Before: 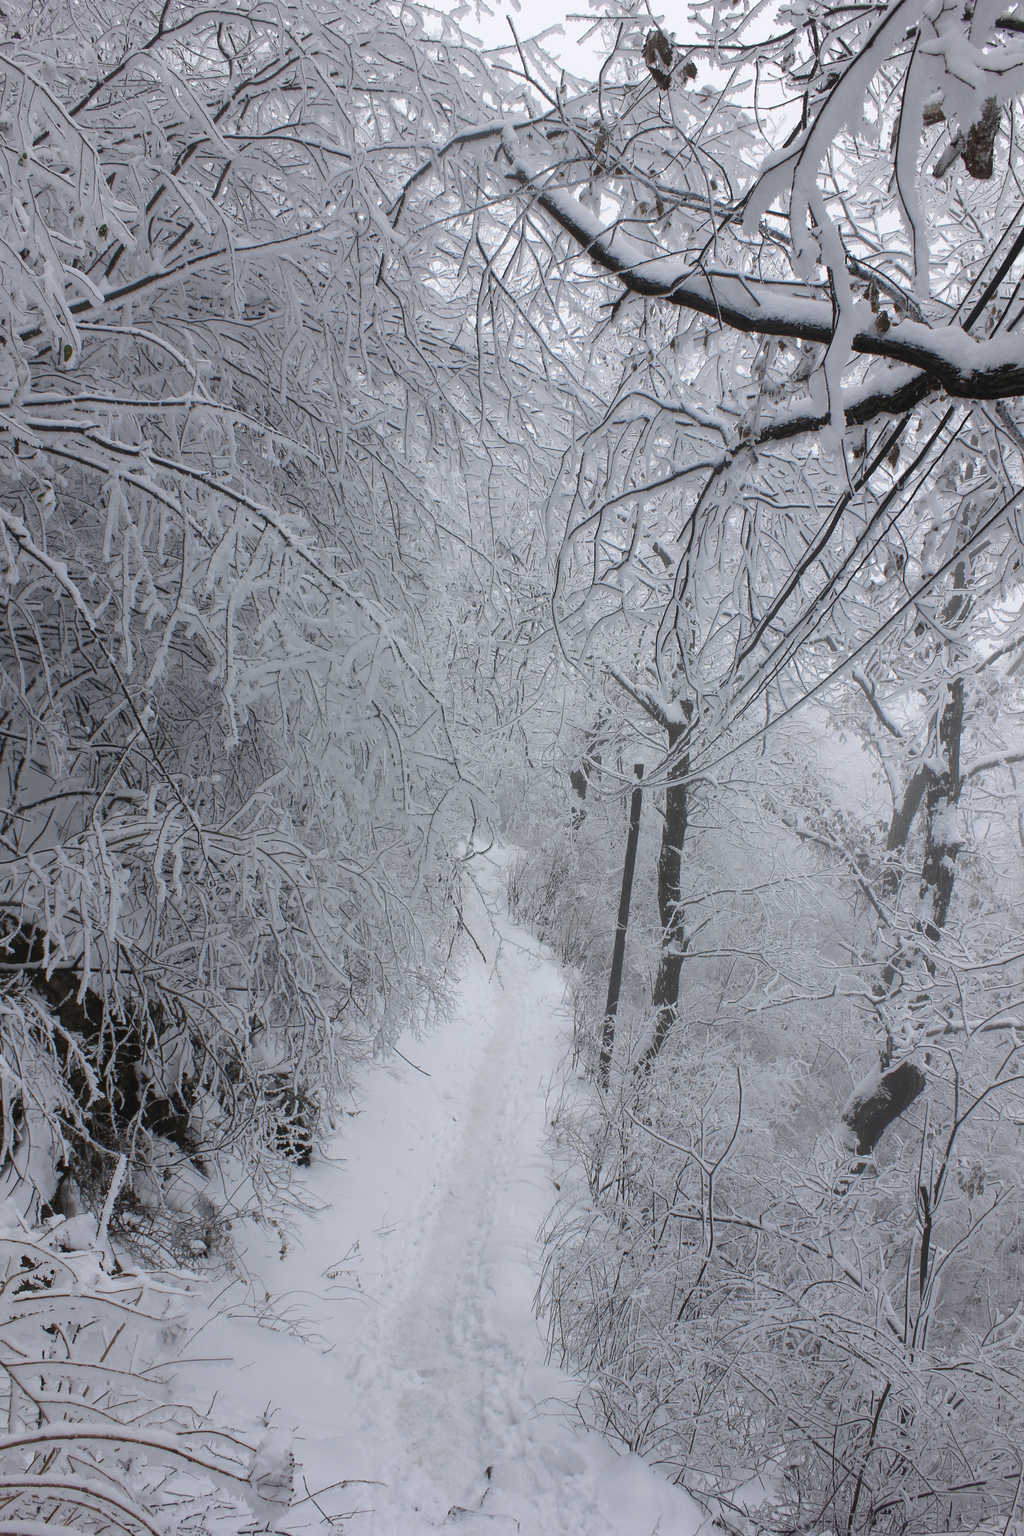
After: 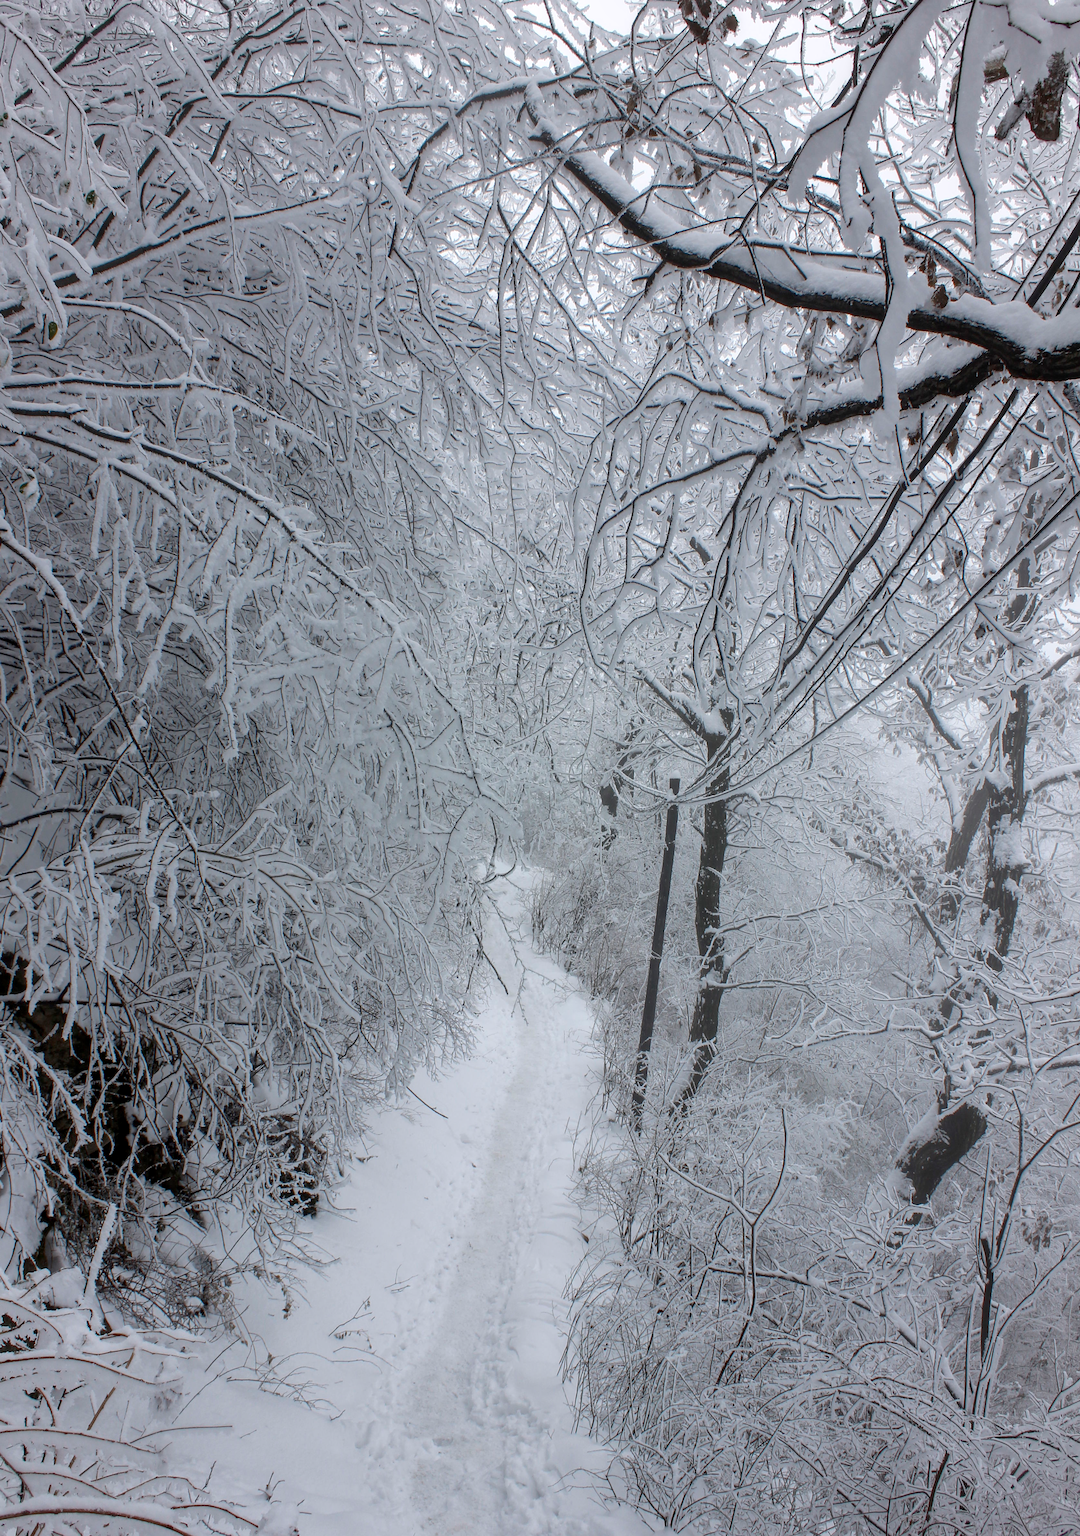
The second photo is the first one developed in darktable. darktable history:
local contrast: on, module defaults
crop: left 1.964%, top 3.251%, right 1.122%, bottom 4.933%
